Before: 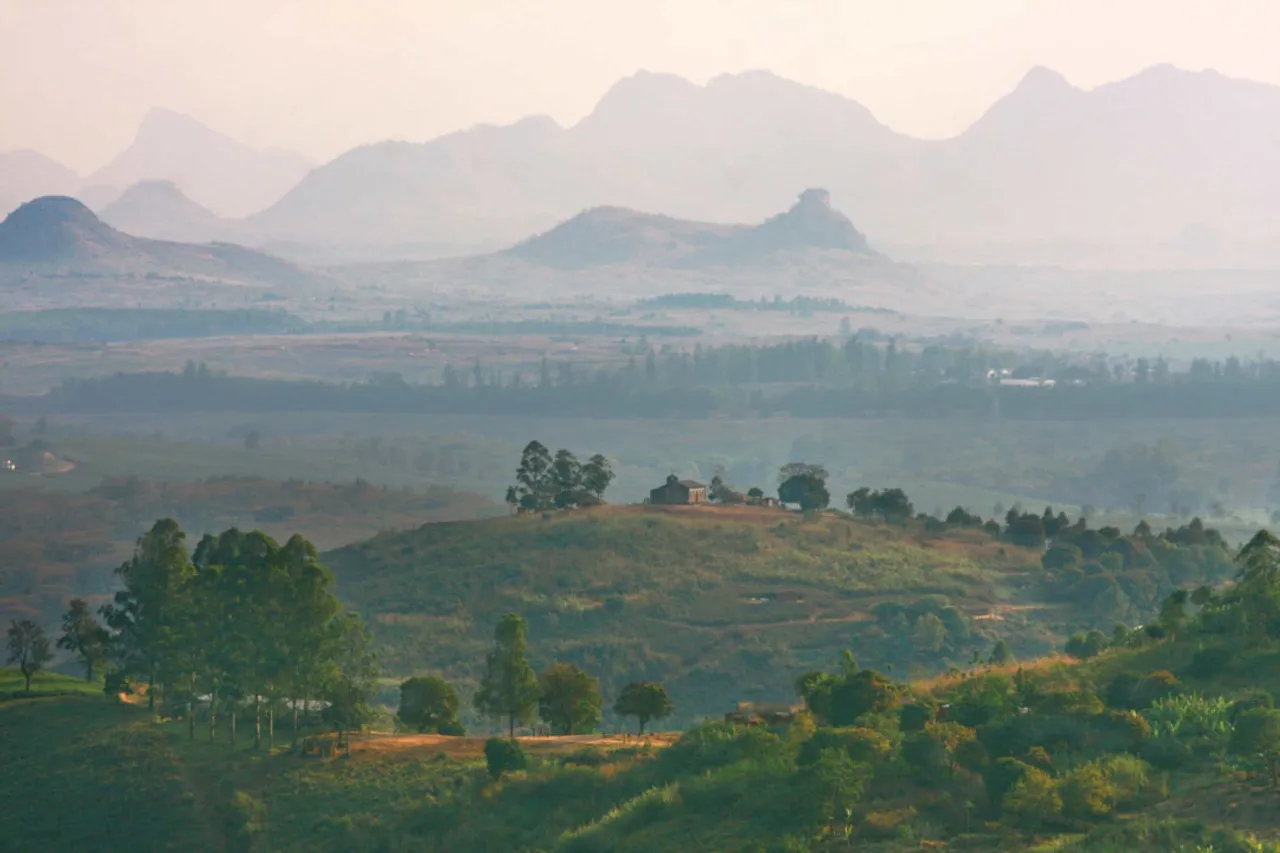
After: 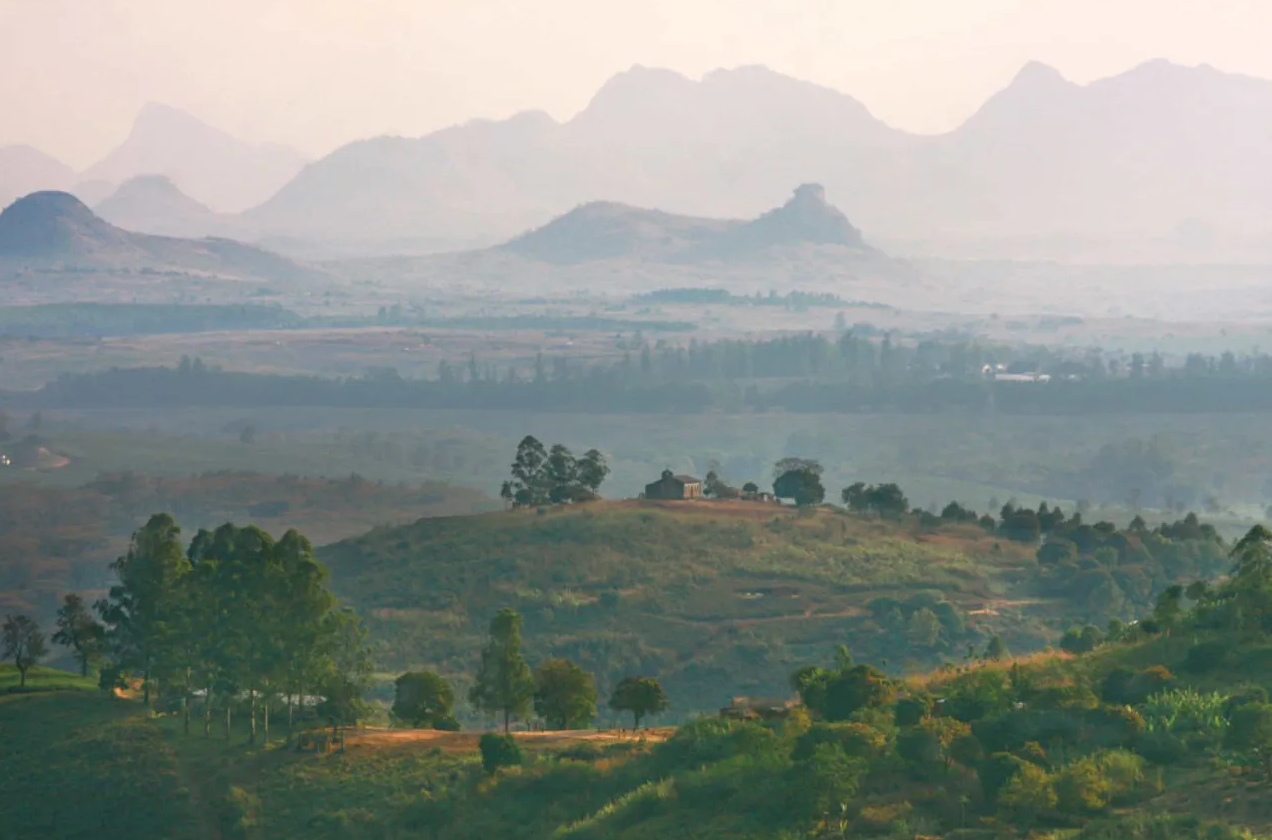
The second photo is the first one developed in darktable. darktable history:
crop: left 0.431%, top 0.637%, right 0.166%, bottom 0.862%
